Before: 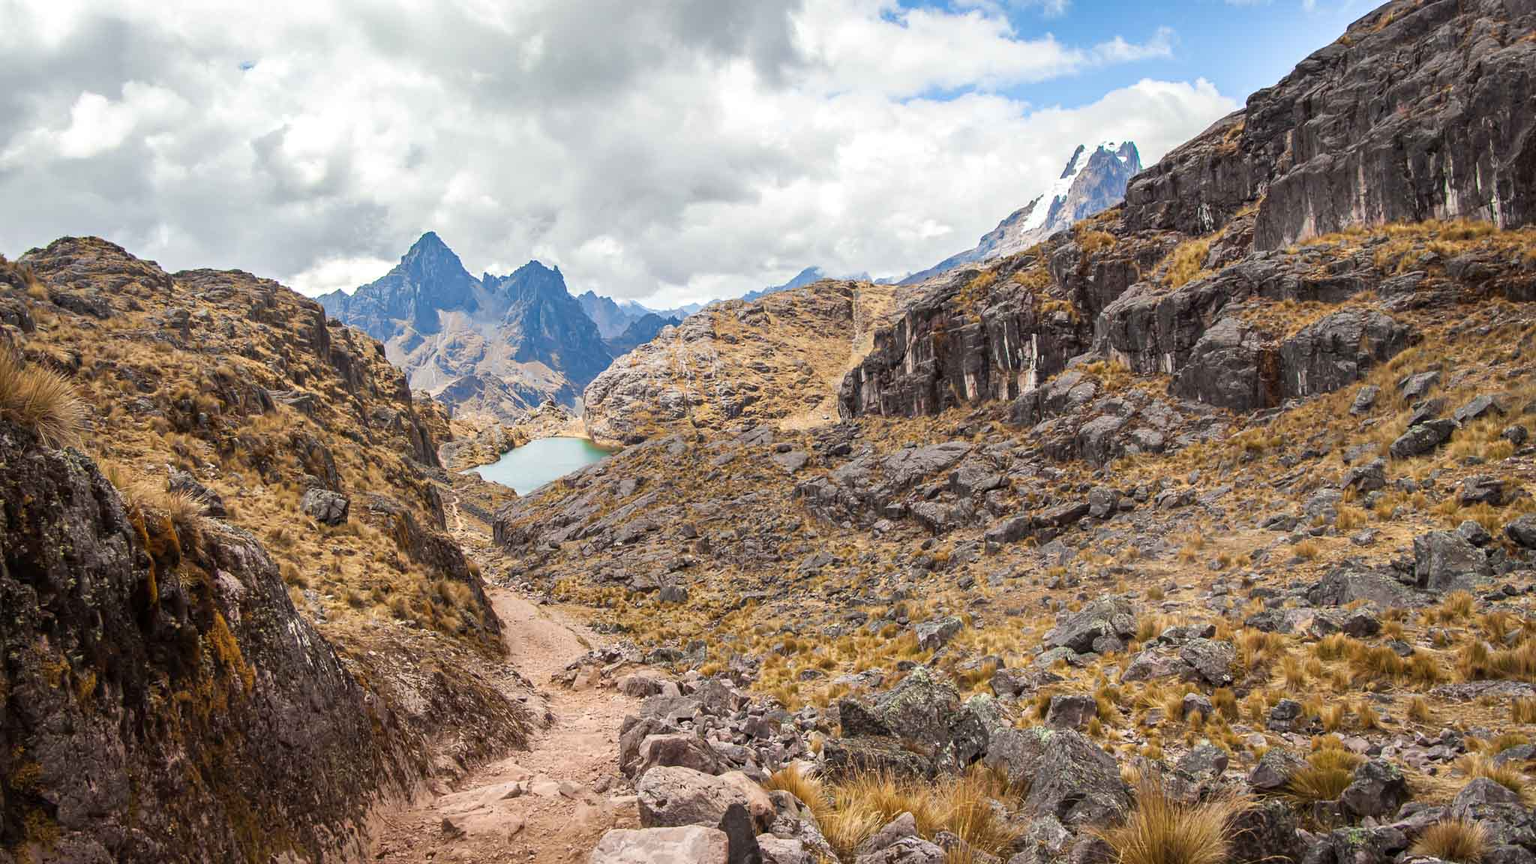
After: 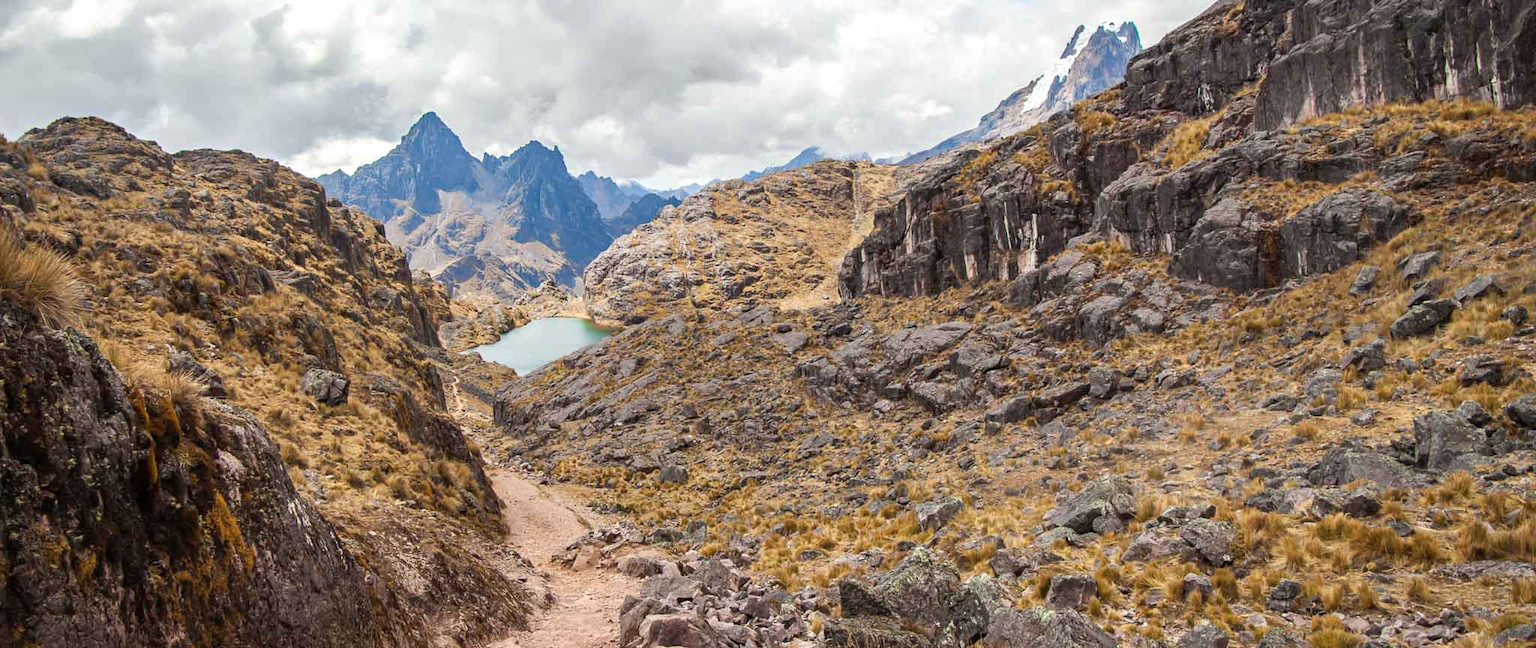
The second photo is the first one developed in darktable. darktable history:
crop: top 13.952%, bottom 10.981%
